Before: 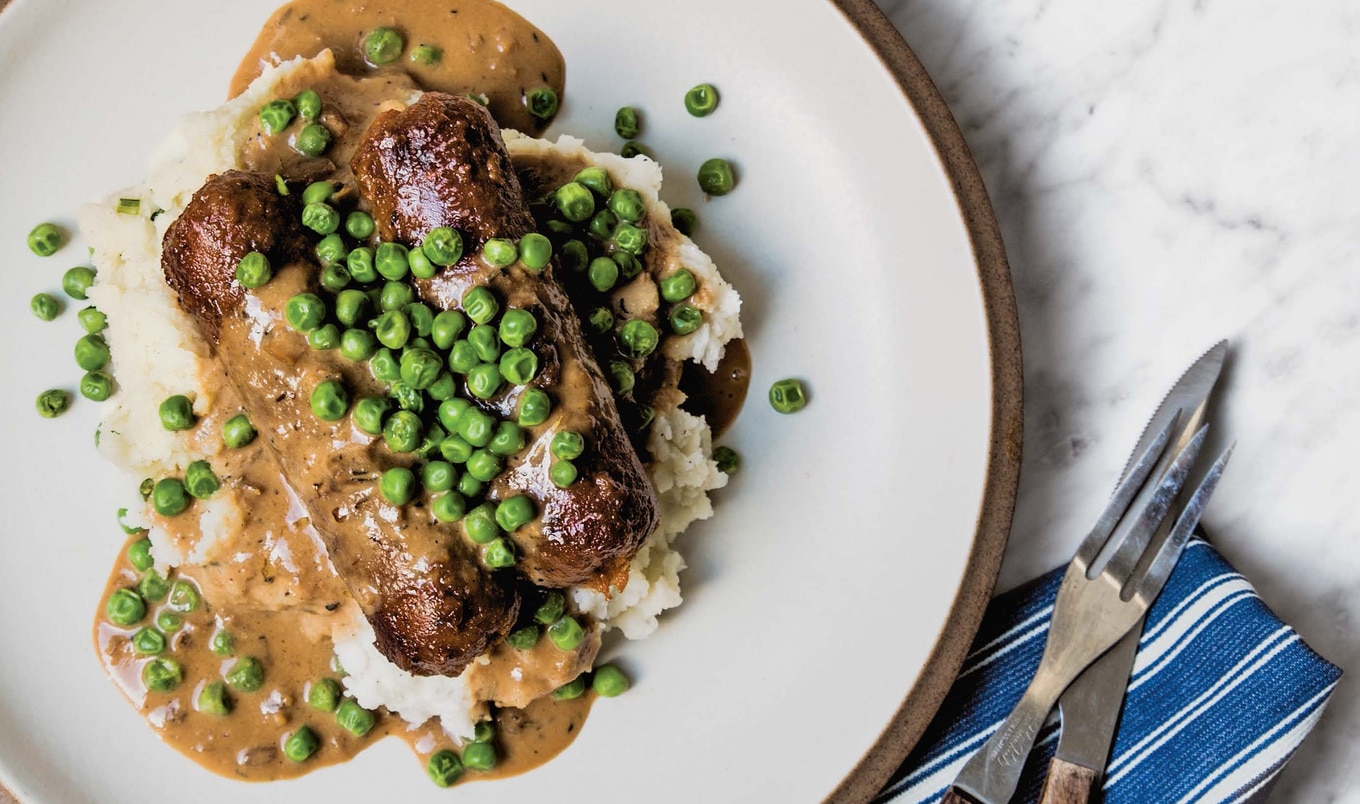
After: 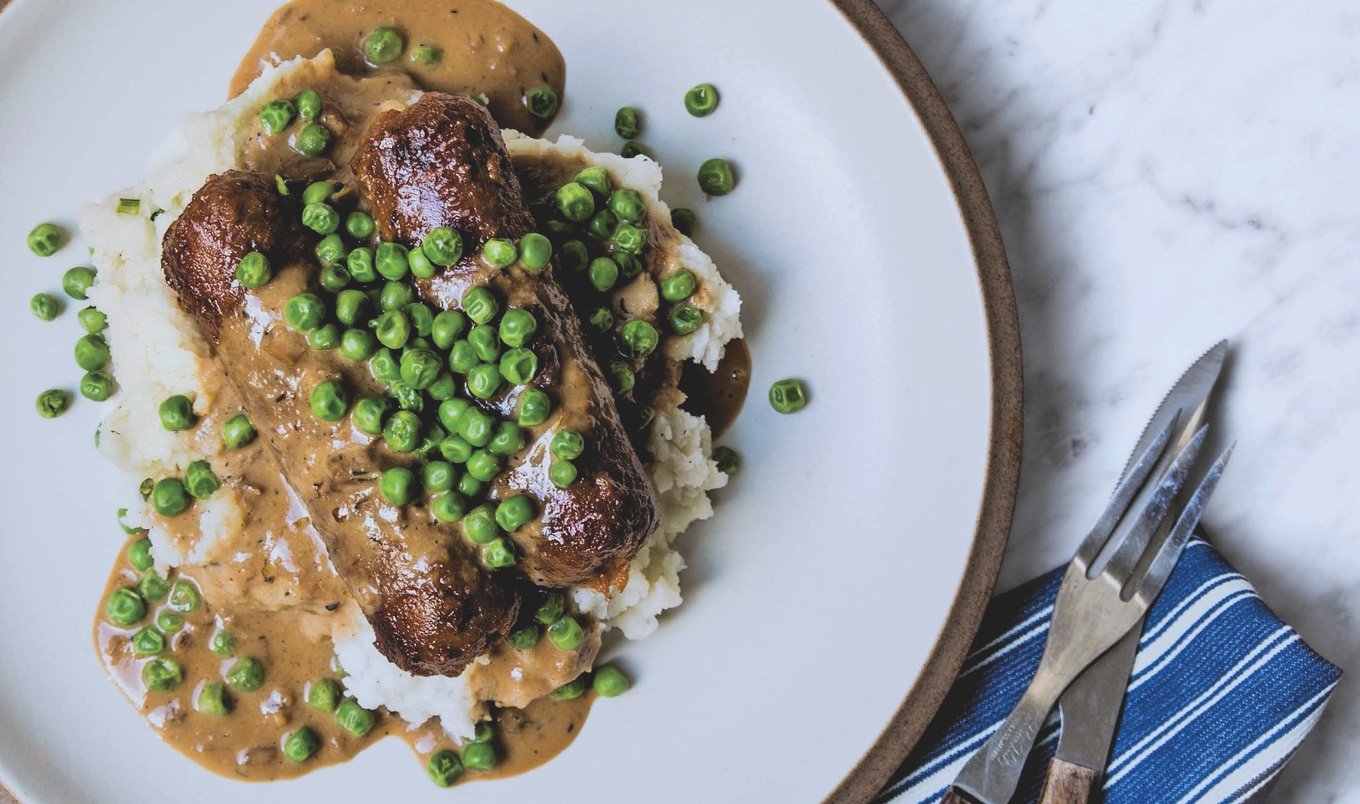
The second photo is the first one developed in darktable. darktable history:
exposure: black level correction -0.015, exposure -0.125 EV, compensate highlight preservation false
white balance: red 0.954, blue 1.079
